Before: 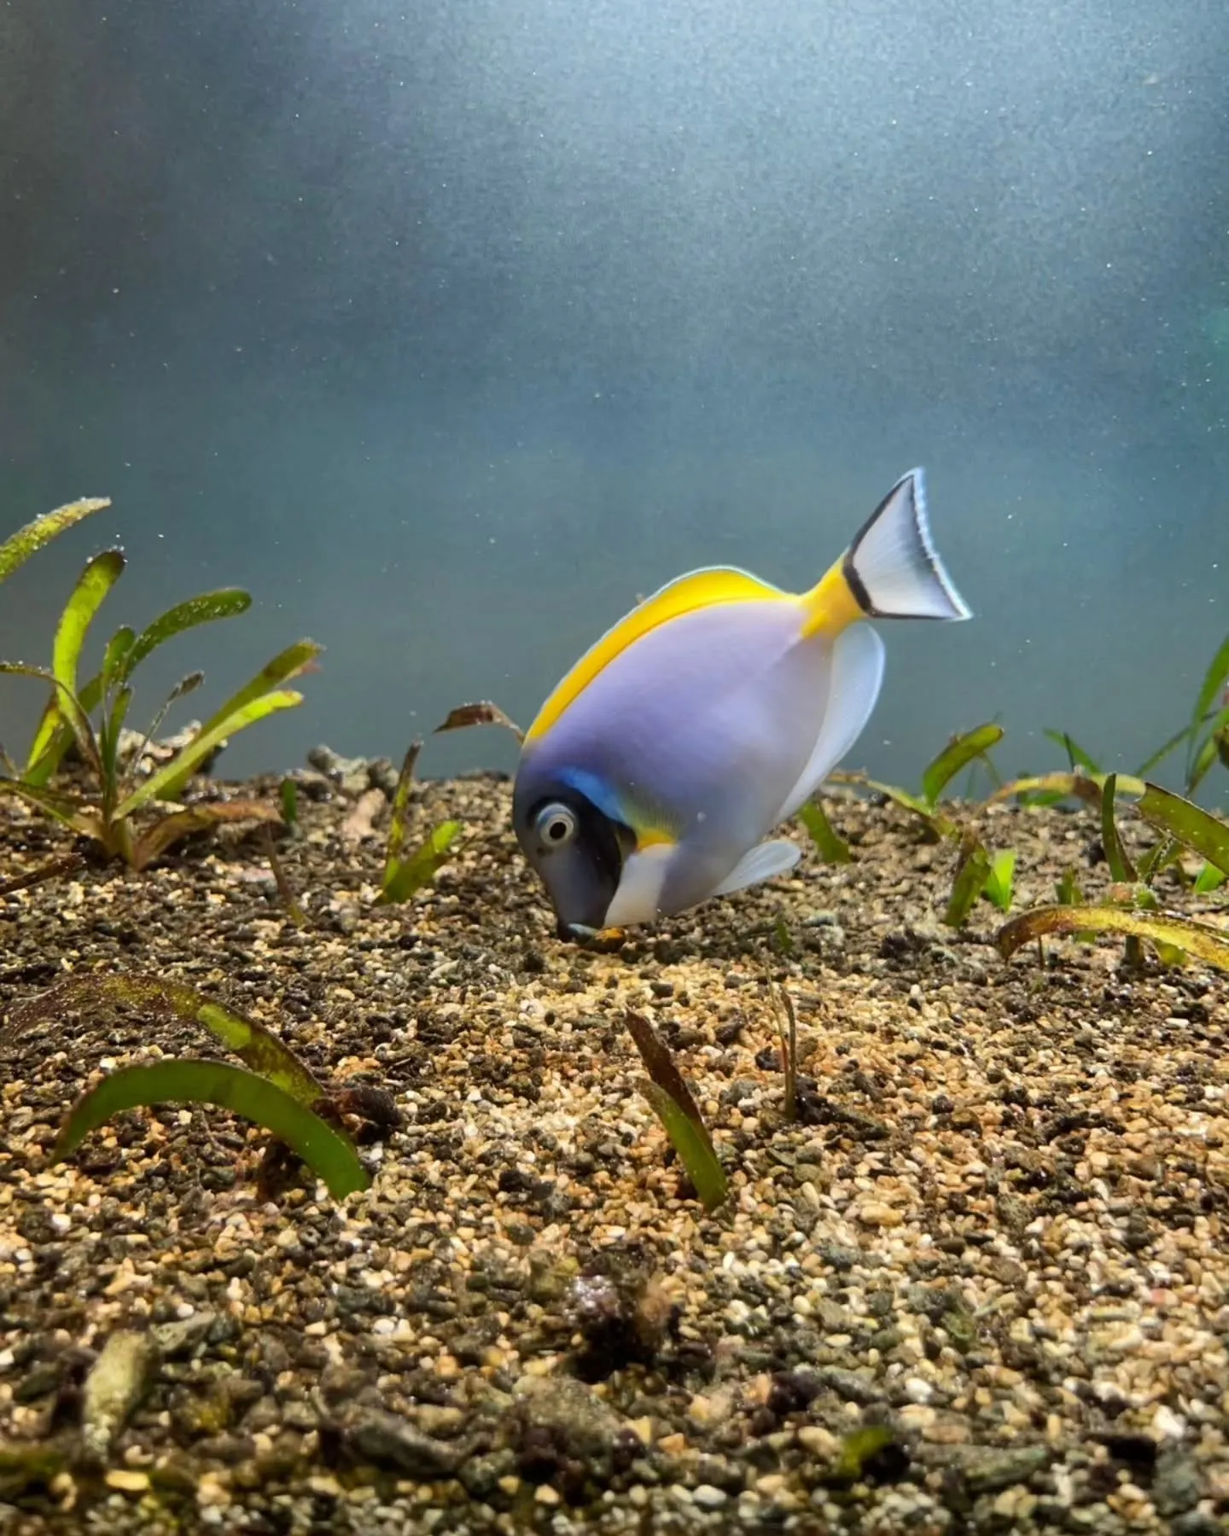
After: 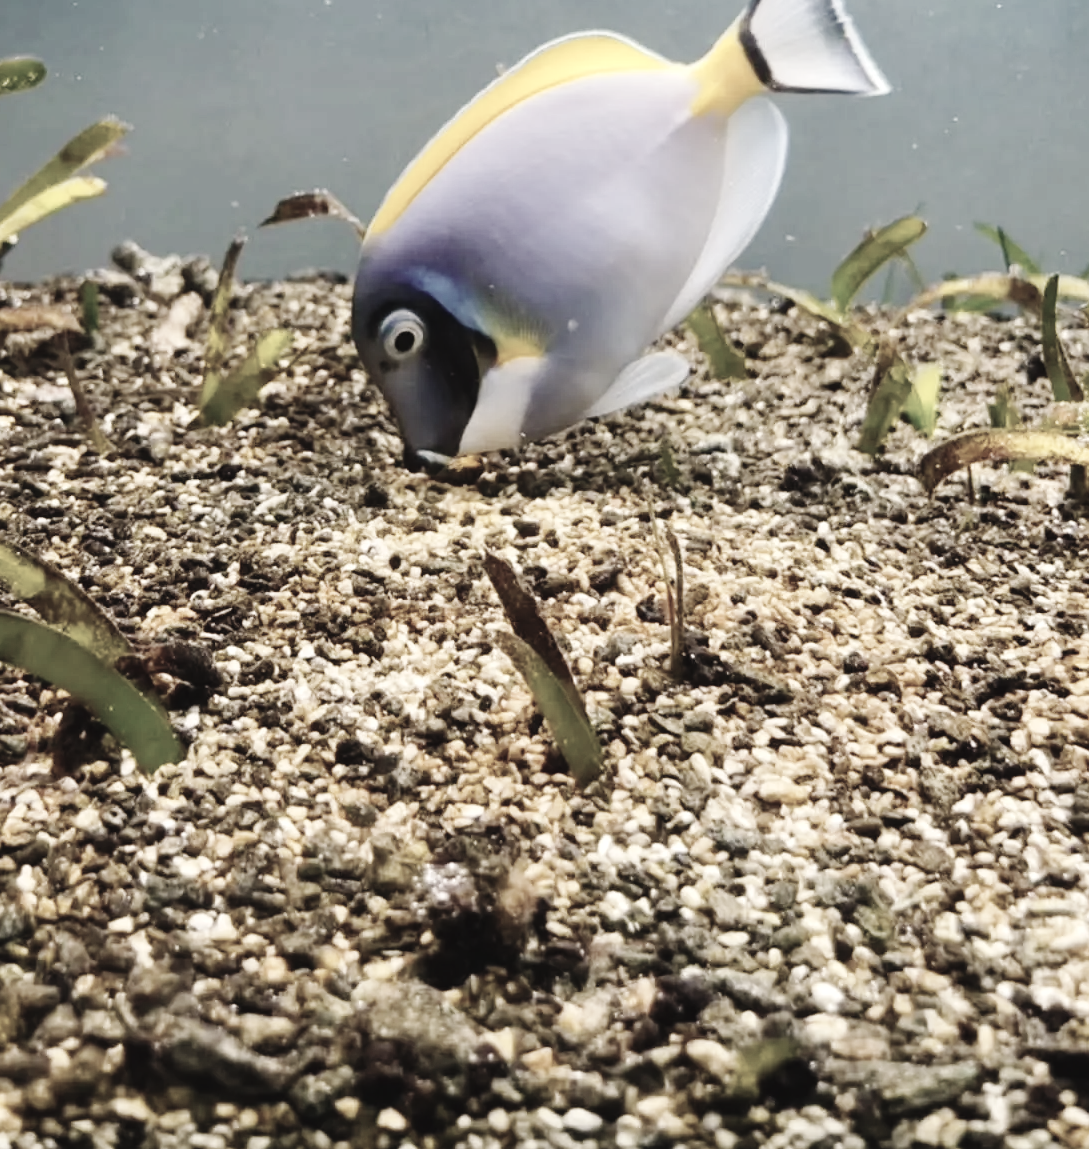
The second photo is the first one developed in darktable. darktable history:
crop and rotate: left 17.299%, top 35.115%, right 7.015%, bottom 1.024%
color balance rgb: shadows lift › chroma 2%, shadows lift › hue 247.2°, power › chroma 0.3%, power › hue 25.2°, highlights gain › chroma 3%, highlights gain › hue 60°, global offset › luminance 0.75%, perceptual saturation grading › global saturation 20%, perceptual saturation grading › highlights -20%, perceptual saturation grading › shadows 30%, global vibrance 20%
base curve: curves: ch0 [(0, 0) (0.036, 0.025) (0.121, 0.166) (0.206, 0.329) (0.605, 0.79) (1, 1)], preserve colors none
color correction: saturation 0.3
exposure: exposure 0.2 EV, compensate highlight preservation false
